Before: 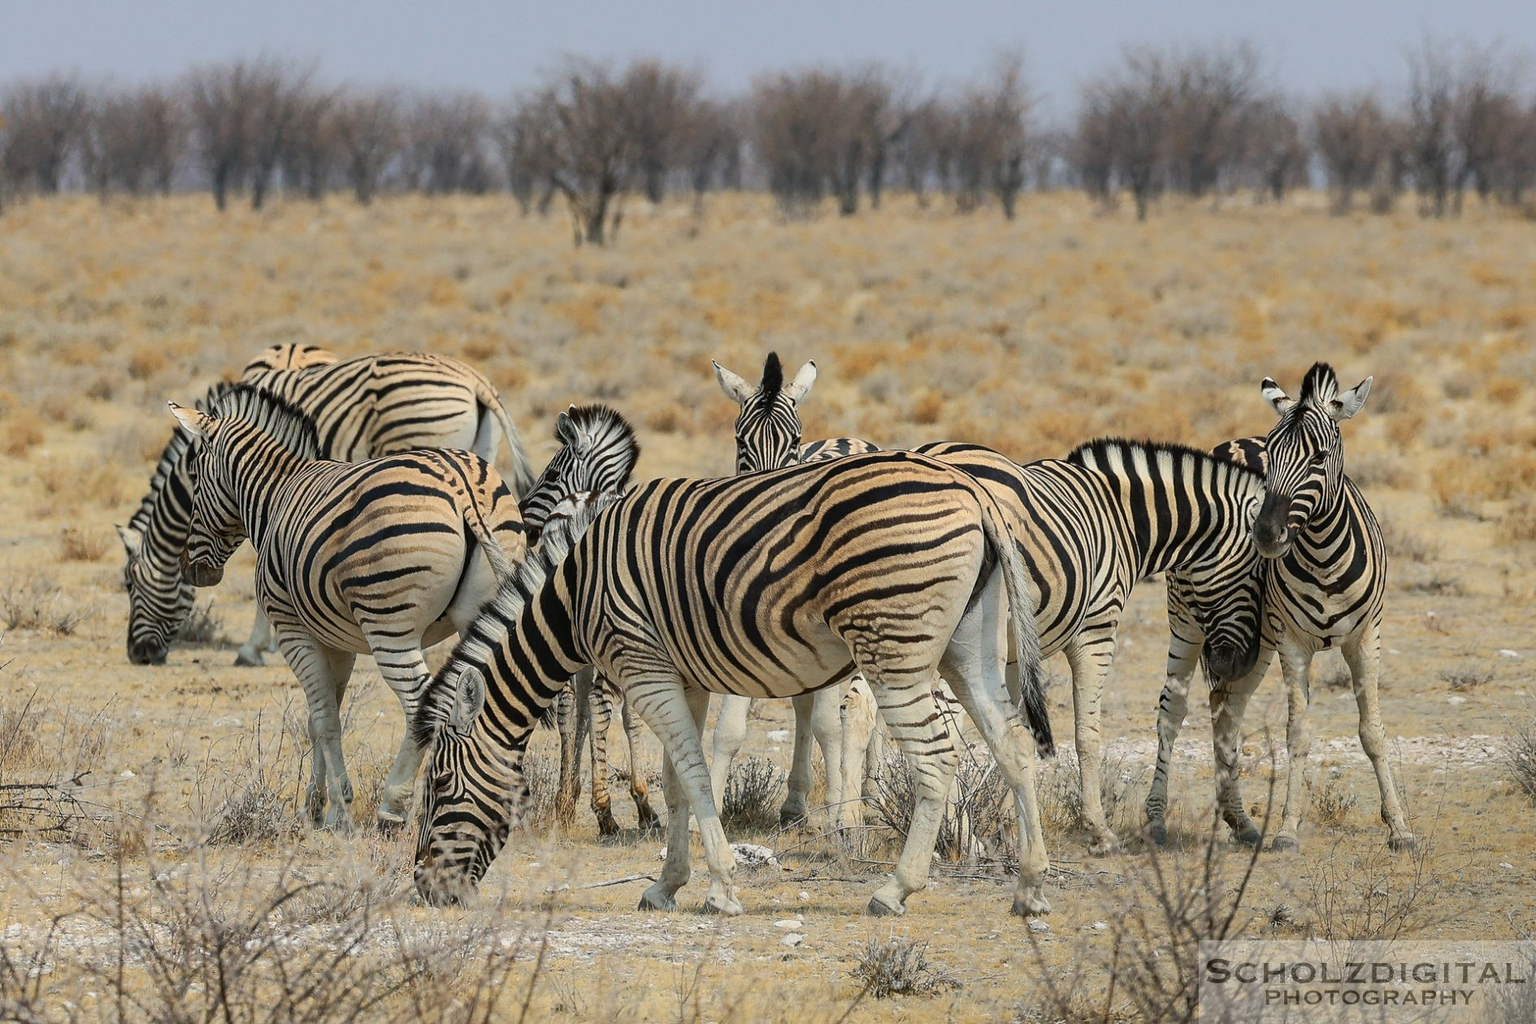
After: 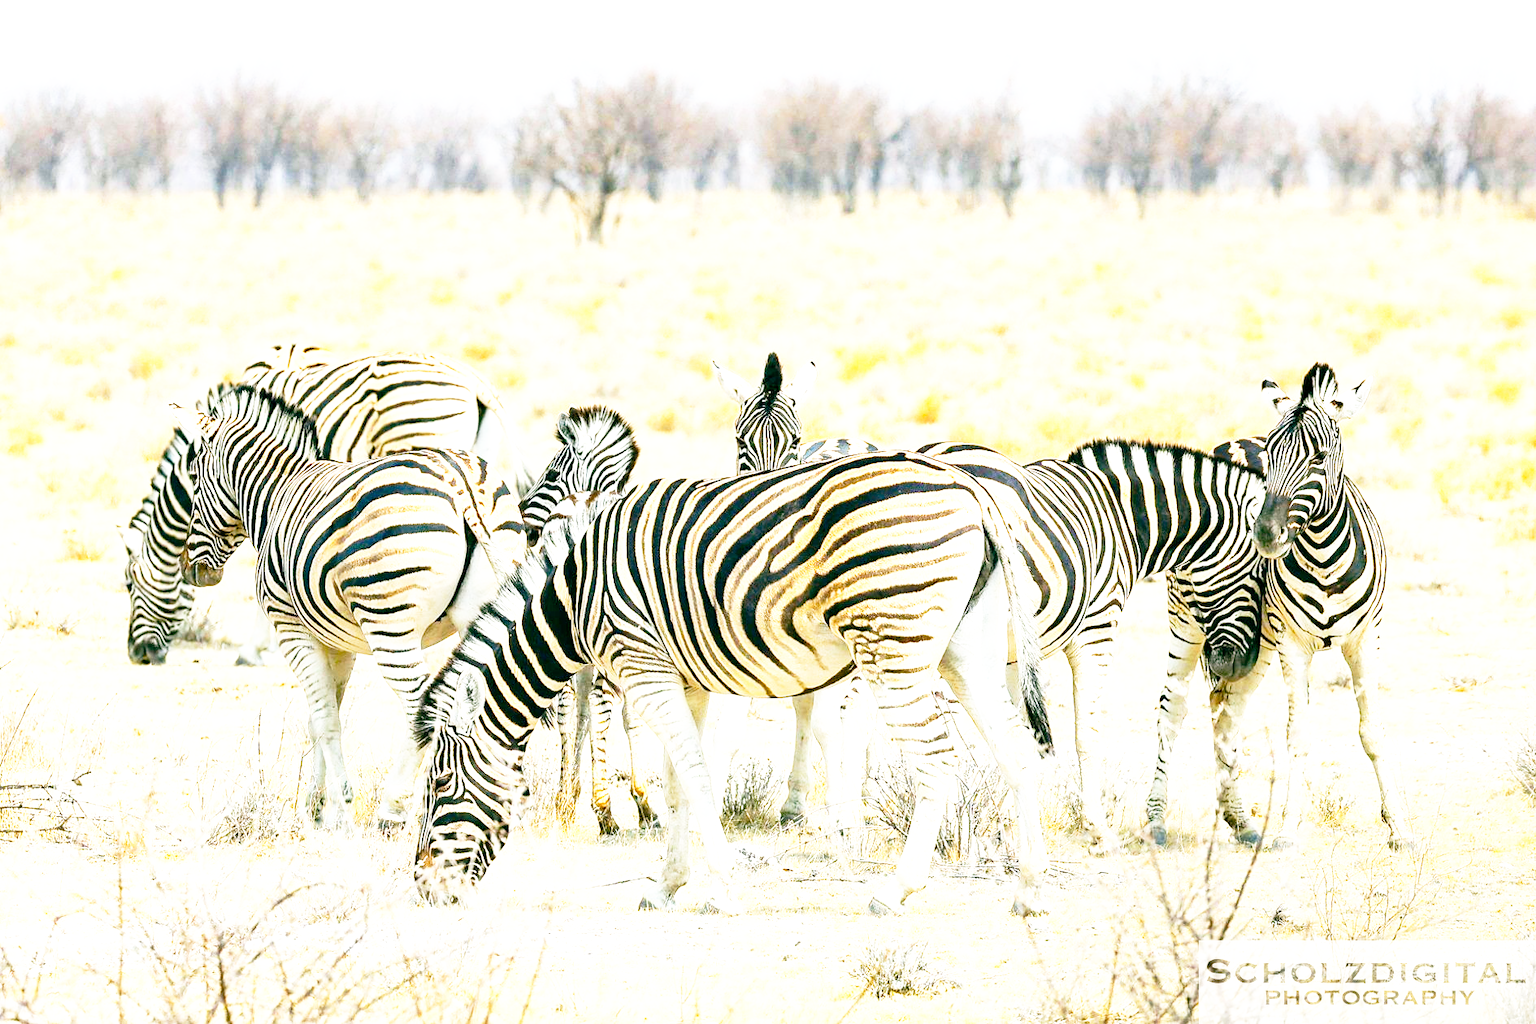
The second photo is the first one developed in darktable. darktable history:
color balance rgb: global offset › luminance -0.316%, global offset › chroma 0.116%, global offset › hue 162.76°, perceptual saturation grading › global saturation 30.845%
base curve: curves: ch0 [(0, 0) (0.012, 0.01) (0.073, 0.168) (0.31, 0.711) (0.645, 0.957) (1, 1)], preserve colors none
exposure: black level correction 0.001, exposure 1.642 EV, compensate exposure bias true, compensate highlight preservation false
